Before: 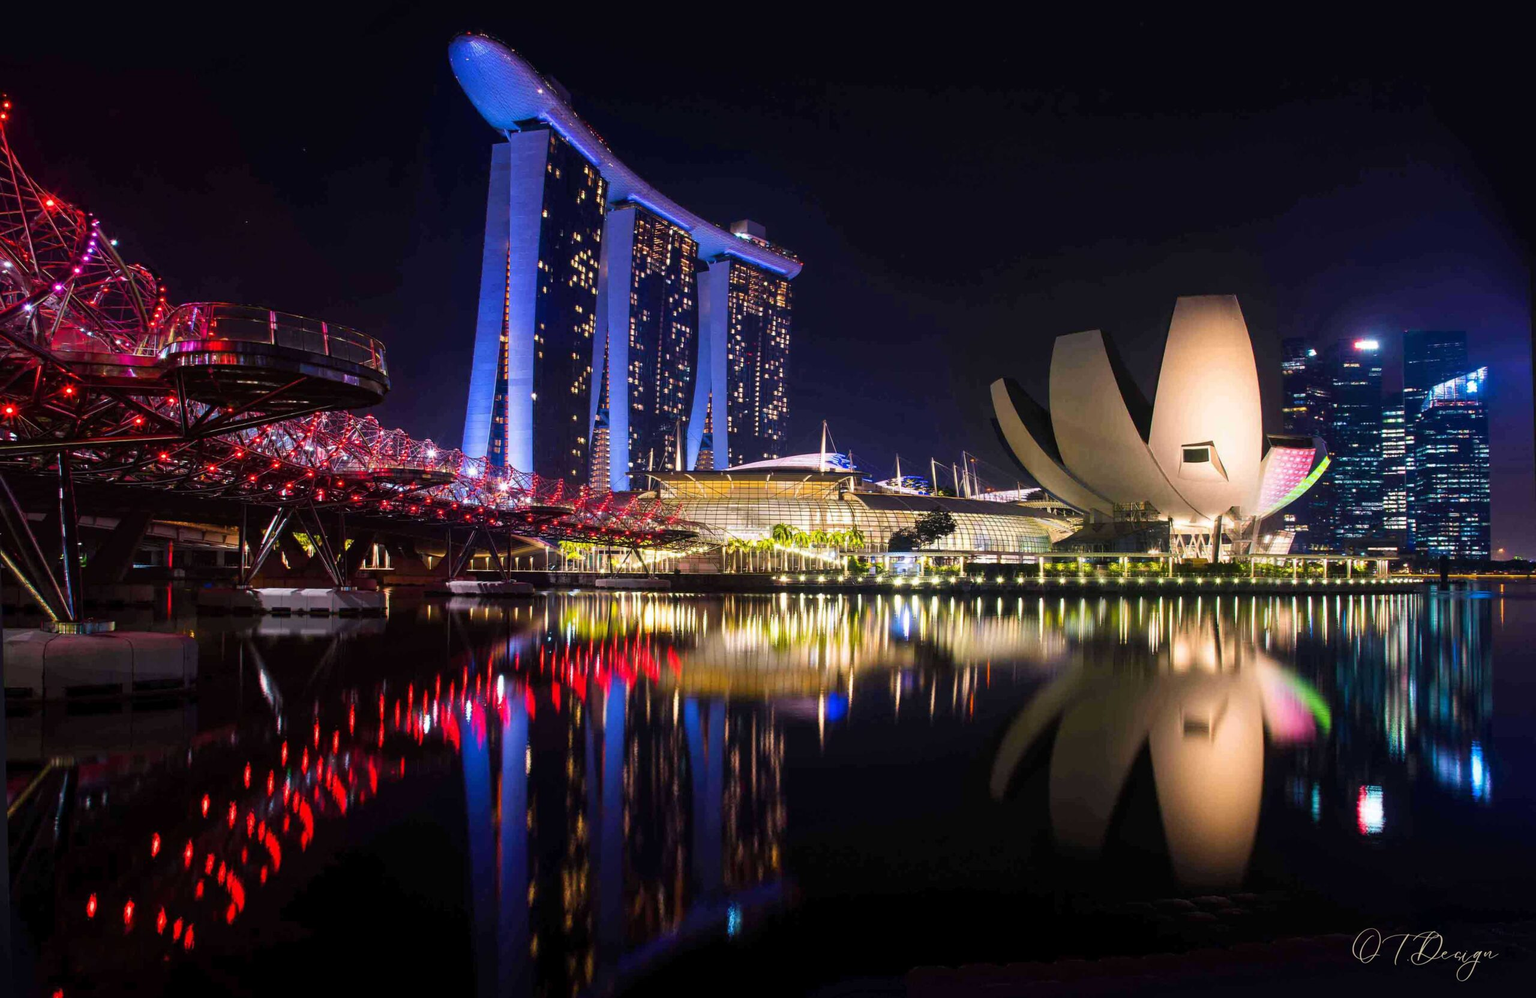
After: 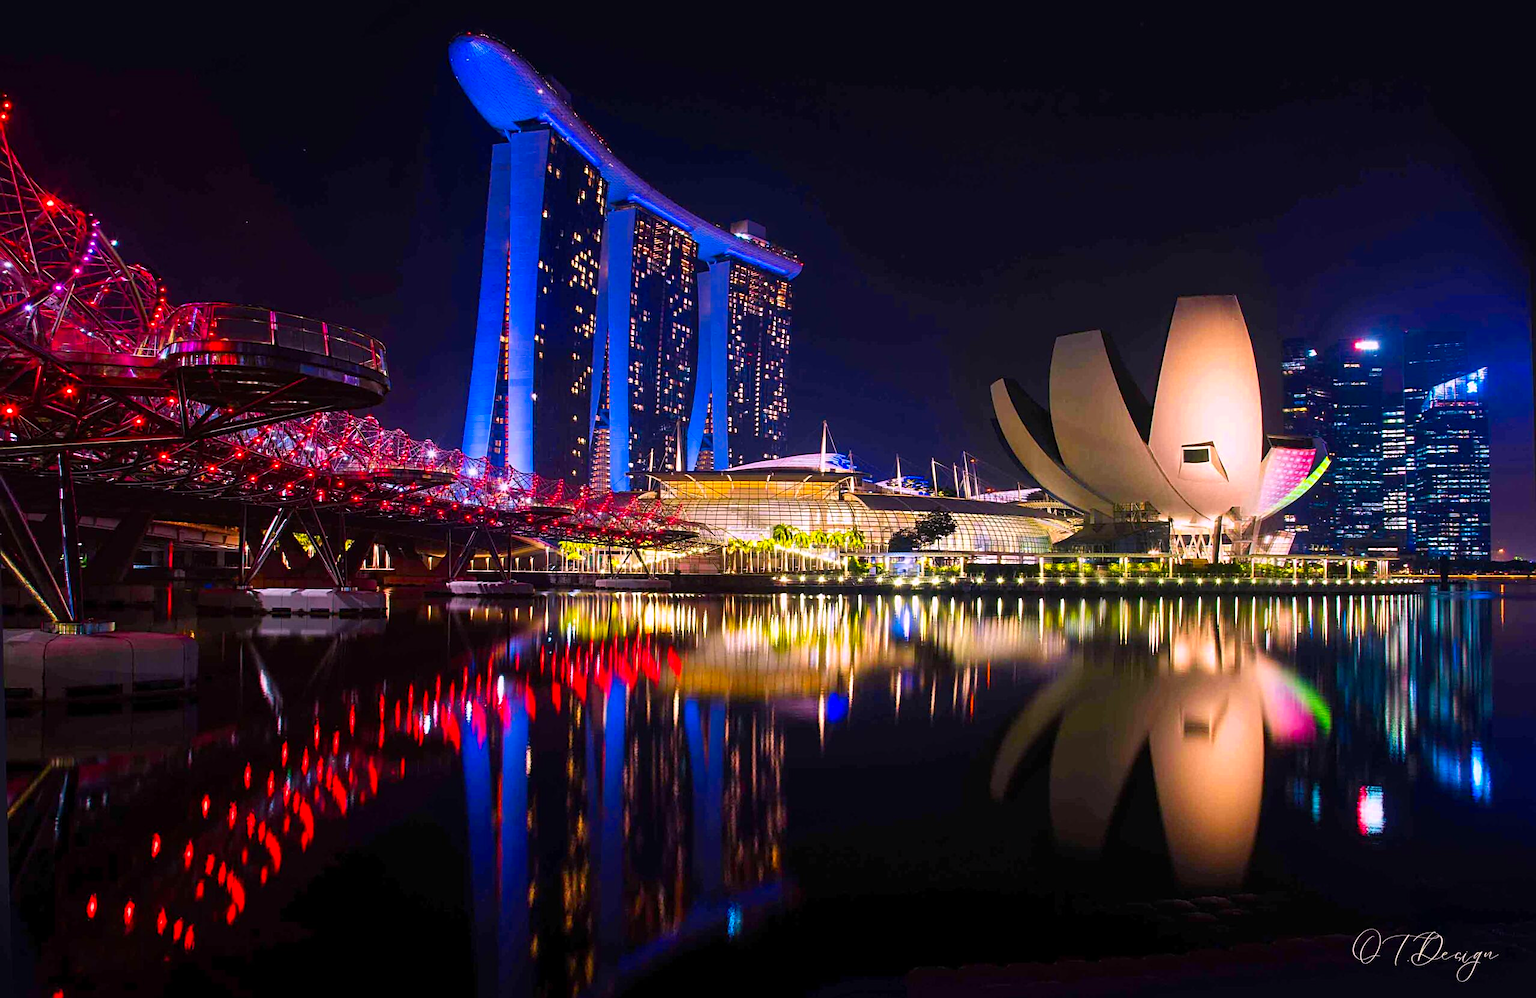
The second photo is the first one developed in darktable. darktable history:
white balance: red 1.05, blue 1.072
sharpen: on, module defaults
color zones: curves: ch0 [(0, 0.613) (0.01, 0.613) (0.245, 0.448) (0.498, 0.529) (0.642, 0.665) (0.879, 0.777) (0.99, 0.613)]; ch1 [(0, 0) (0.143, 0) (0.286, 0) (0.429, 0) (0.571, 0) (0.714, 0) (0.857, 0)], mix -138.01%
